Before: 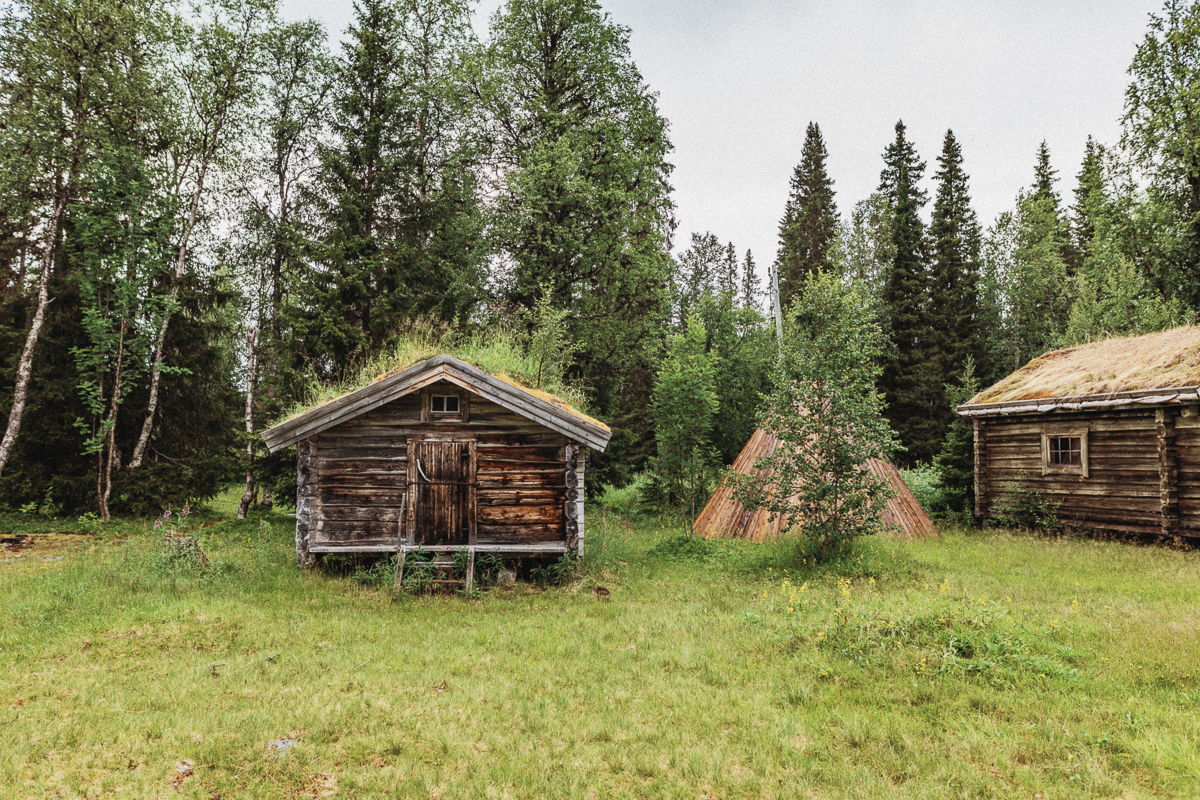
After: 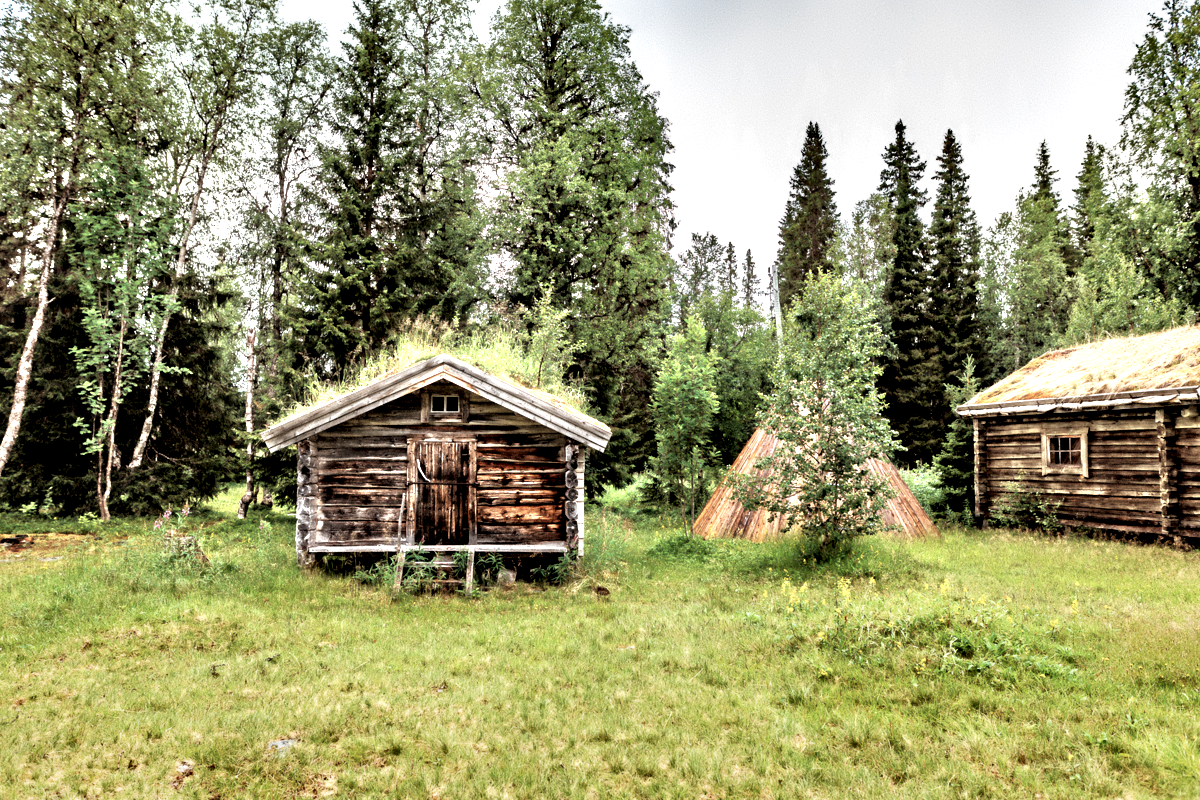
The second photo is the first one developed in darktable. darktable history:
contrast equalizer: y [[0.783, 0.666, 0.575, 0.77, 0.556, 0.501], [0.5 ×6], [0.5 ×6], [0, 0.02, 0.272, 0.399, 0.062, 0], [0 ×6]]
tone equalizer: -7 EV 0.15 EV, -6 EV 0.6 EV, -5 EV 1.15 EV, -4 EV 1.33 EV, -3 EV 1.15 EV, -2 EV 0.6 EV, -1 EV 0.15 EV, mask exposure compensation -0.5 EV
